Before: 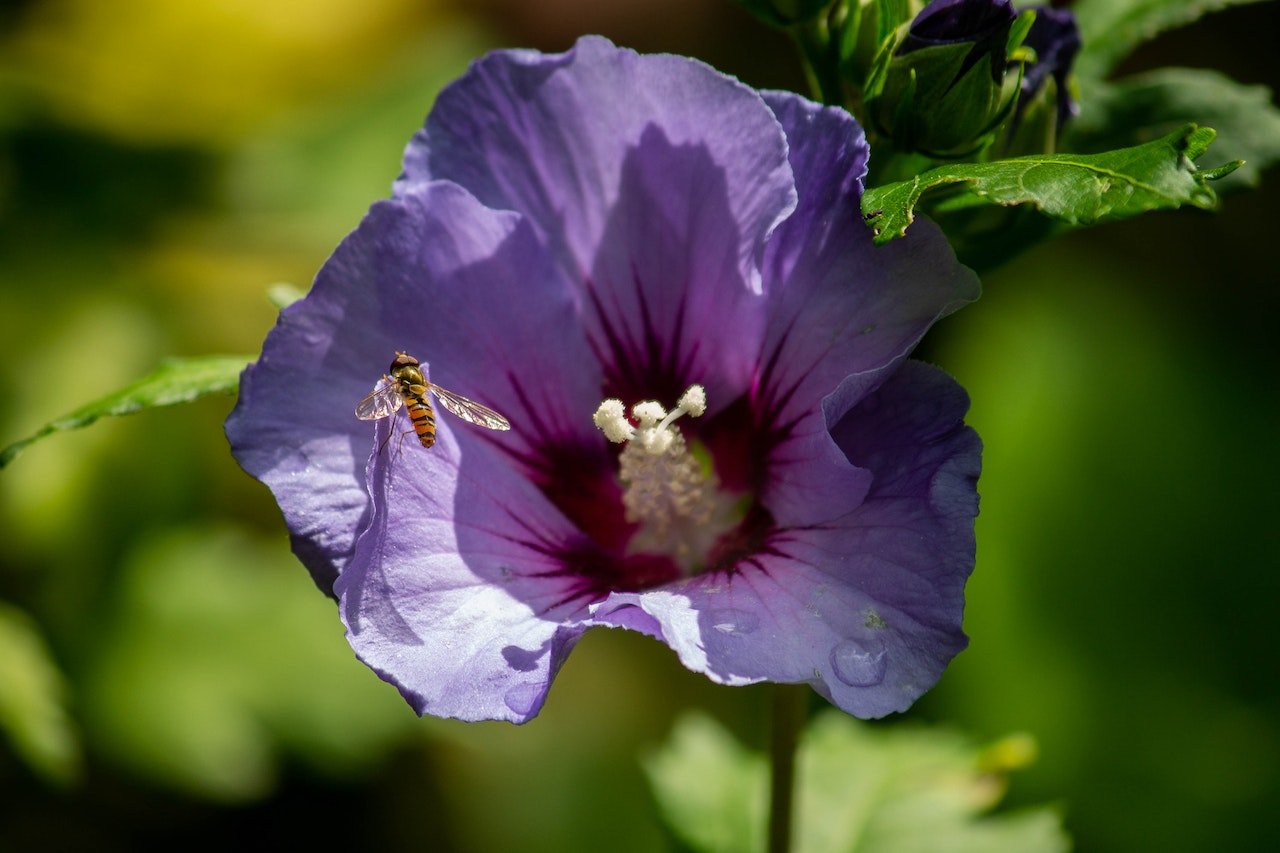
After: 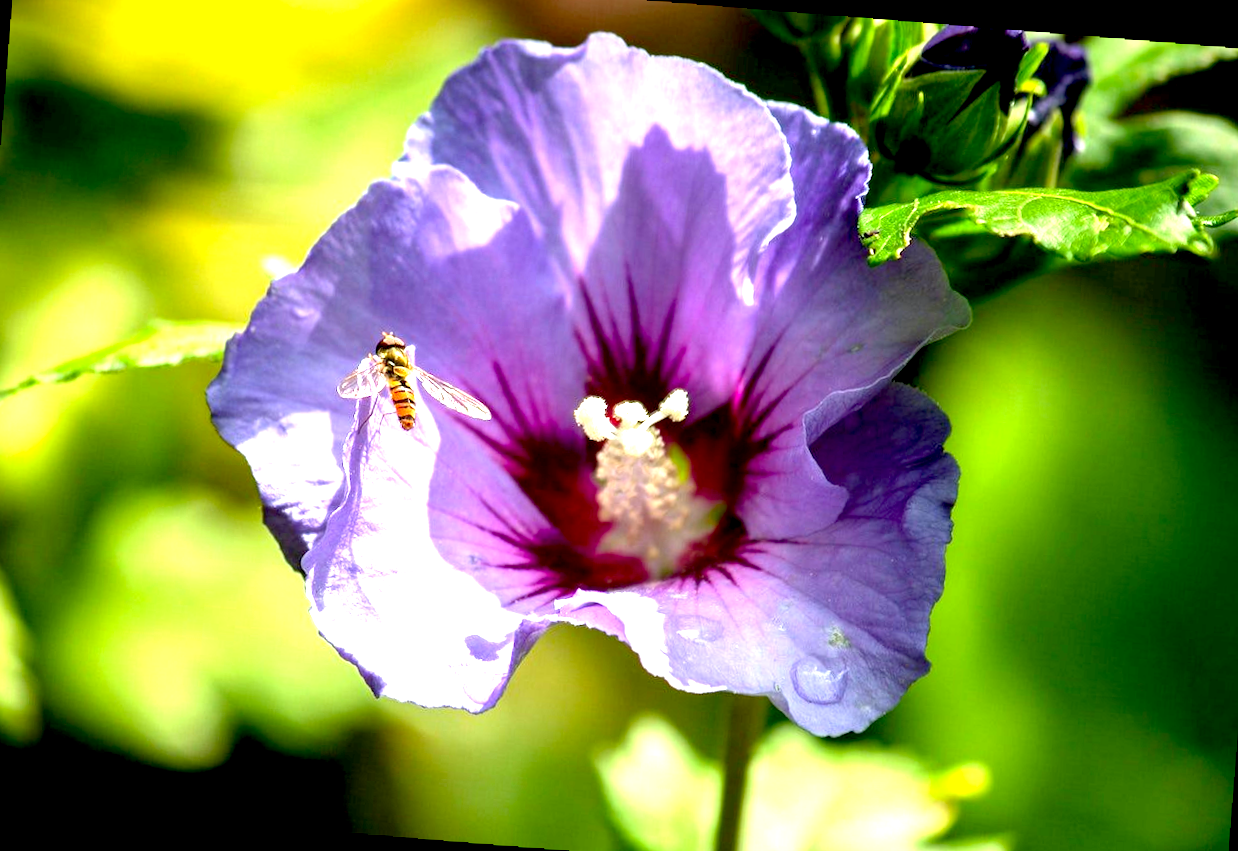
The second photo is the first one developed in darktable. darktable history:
rotate and perspective: rotation 2.27°, automatic cropping off
exposure: black level correction 0.005, exposure 2.084 EV, compensate highlight preservation false
crop and rotate: angle -2.38°
white balance: red 0.986, blue 1.01
